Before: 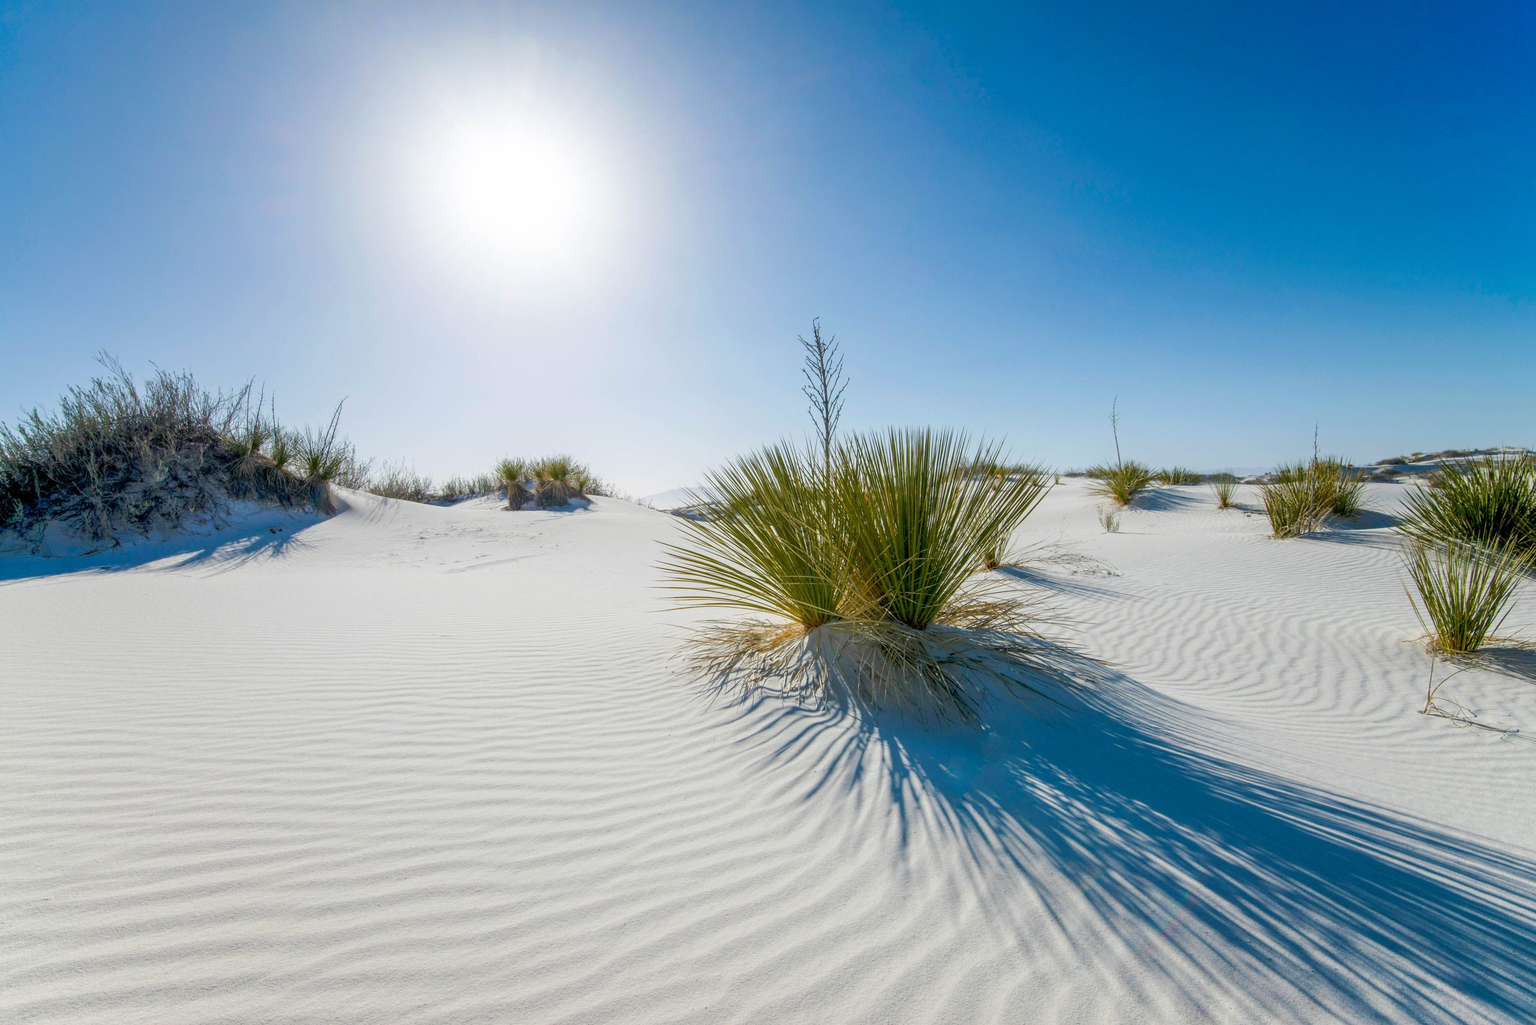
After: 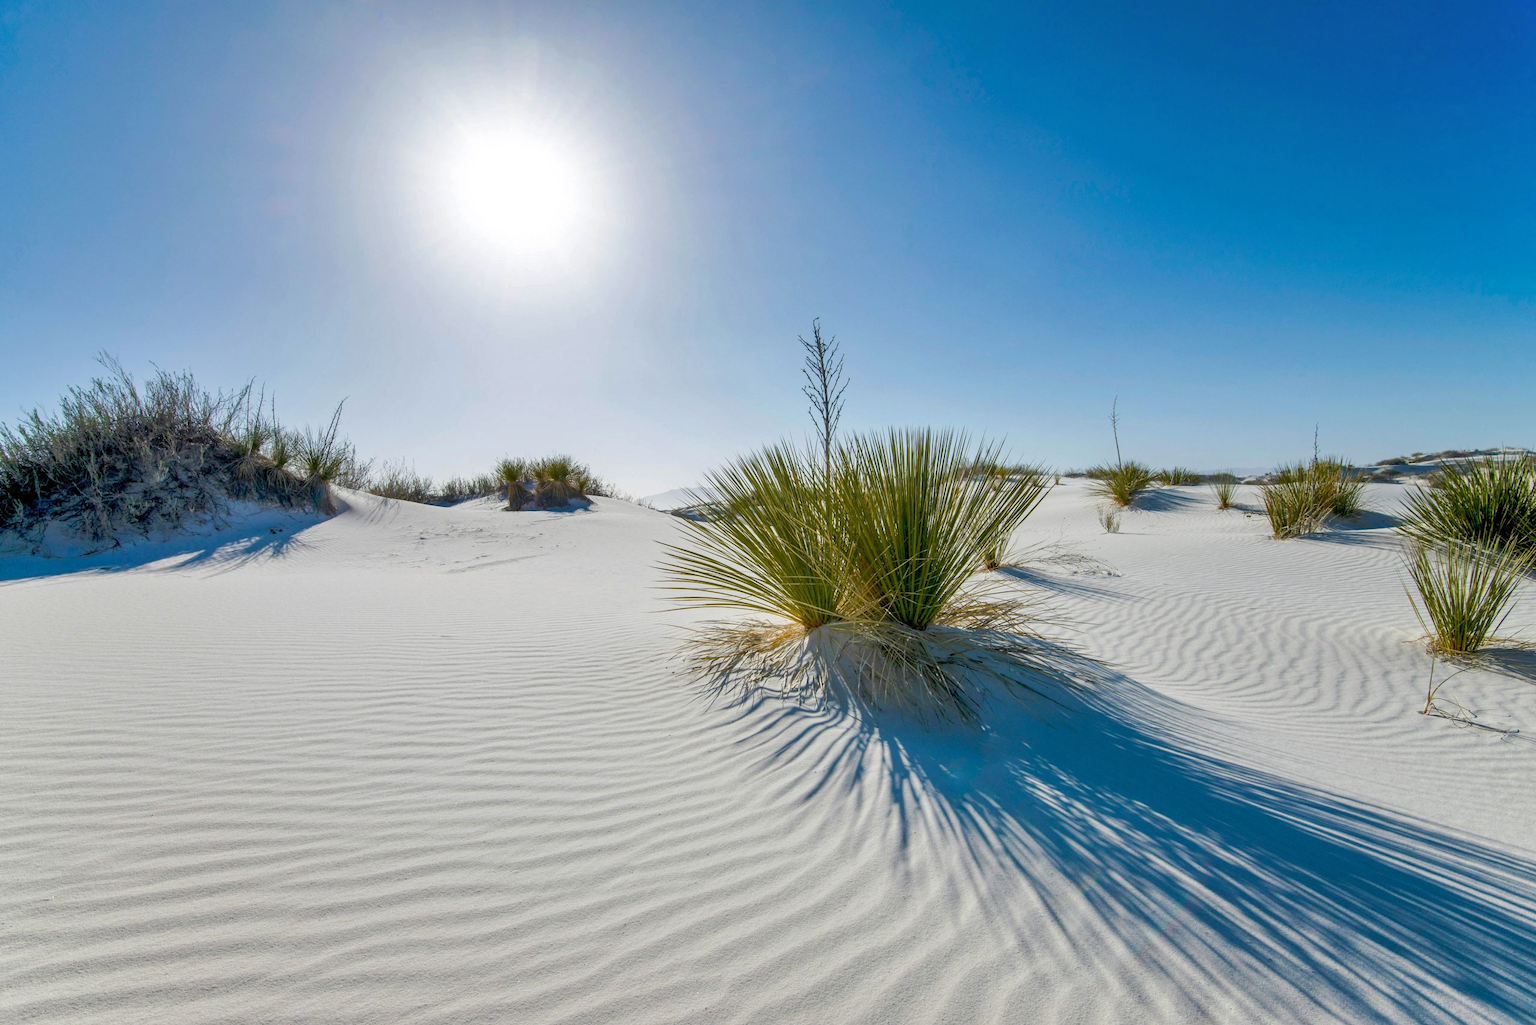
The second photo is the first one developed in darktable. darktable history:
exposure: exposure 0.02 EV, compensate highlight preservation false
shadows and highlights: shadows 32.83, highlights -47.7, soften with gaussian
